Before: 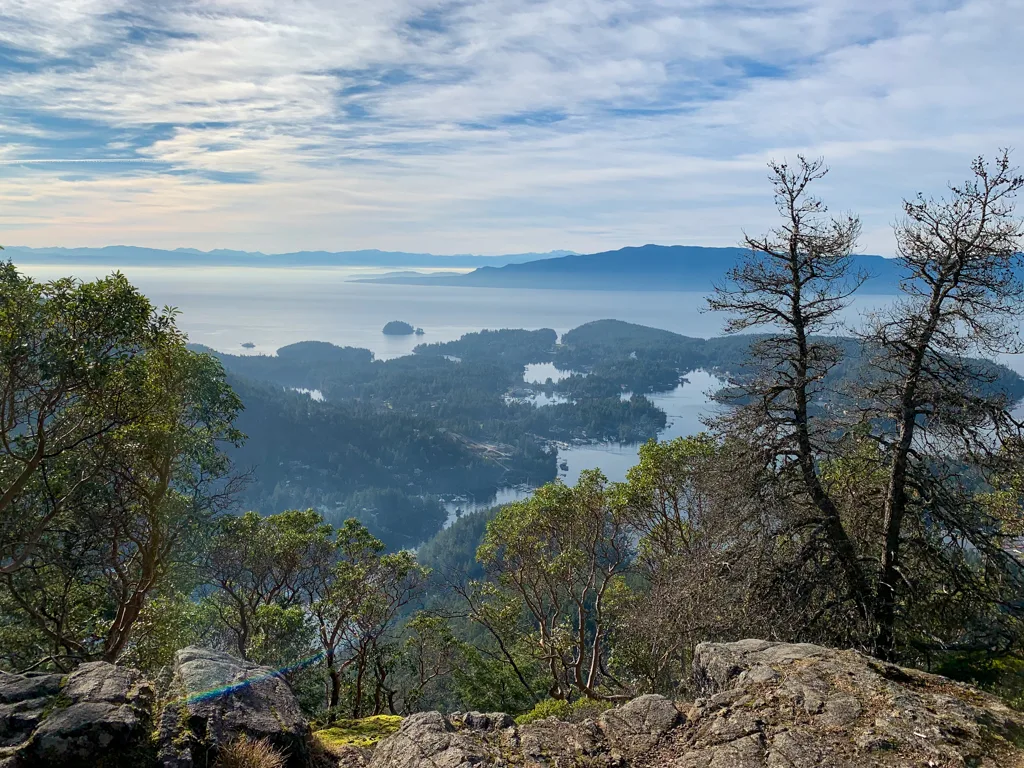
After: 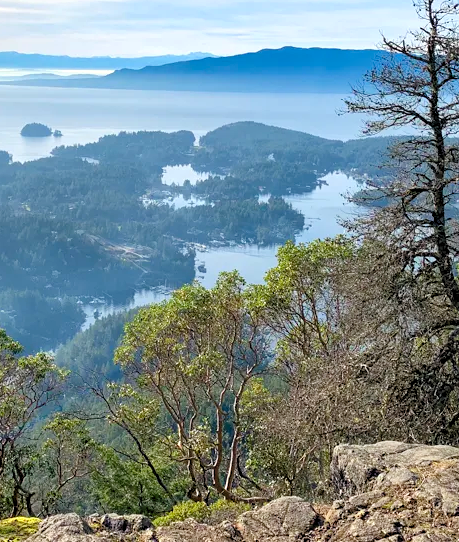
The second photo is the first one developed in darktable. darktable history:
levels: levels [0.044, 0.416, 0.908]
exposure: exposure 0.203 EV, compensate highlight preservation false
shadows and highlights: soften with gaussian
crop: left 35.377%, top 25.874%, right 19.718%, bottom 3.428%
